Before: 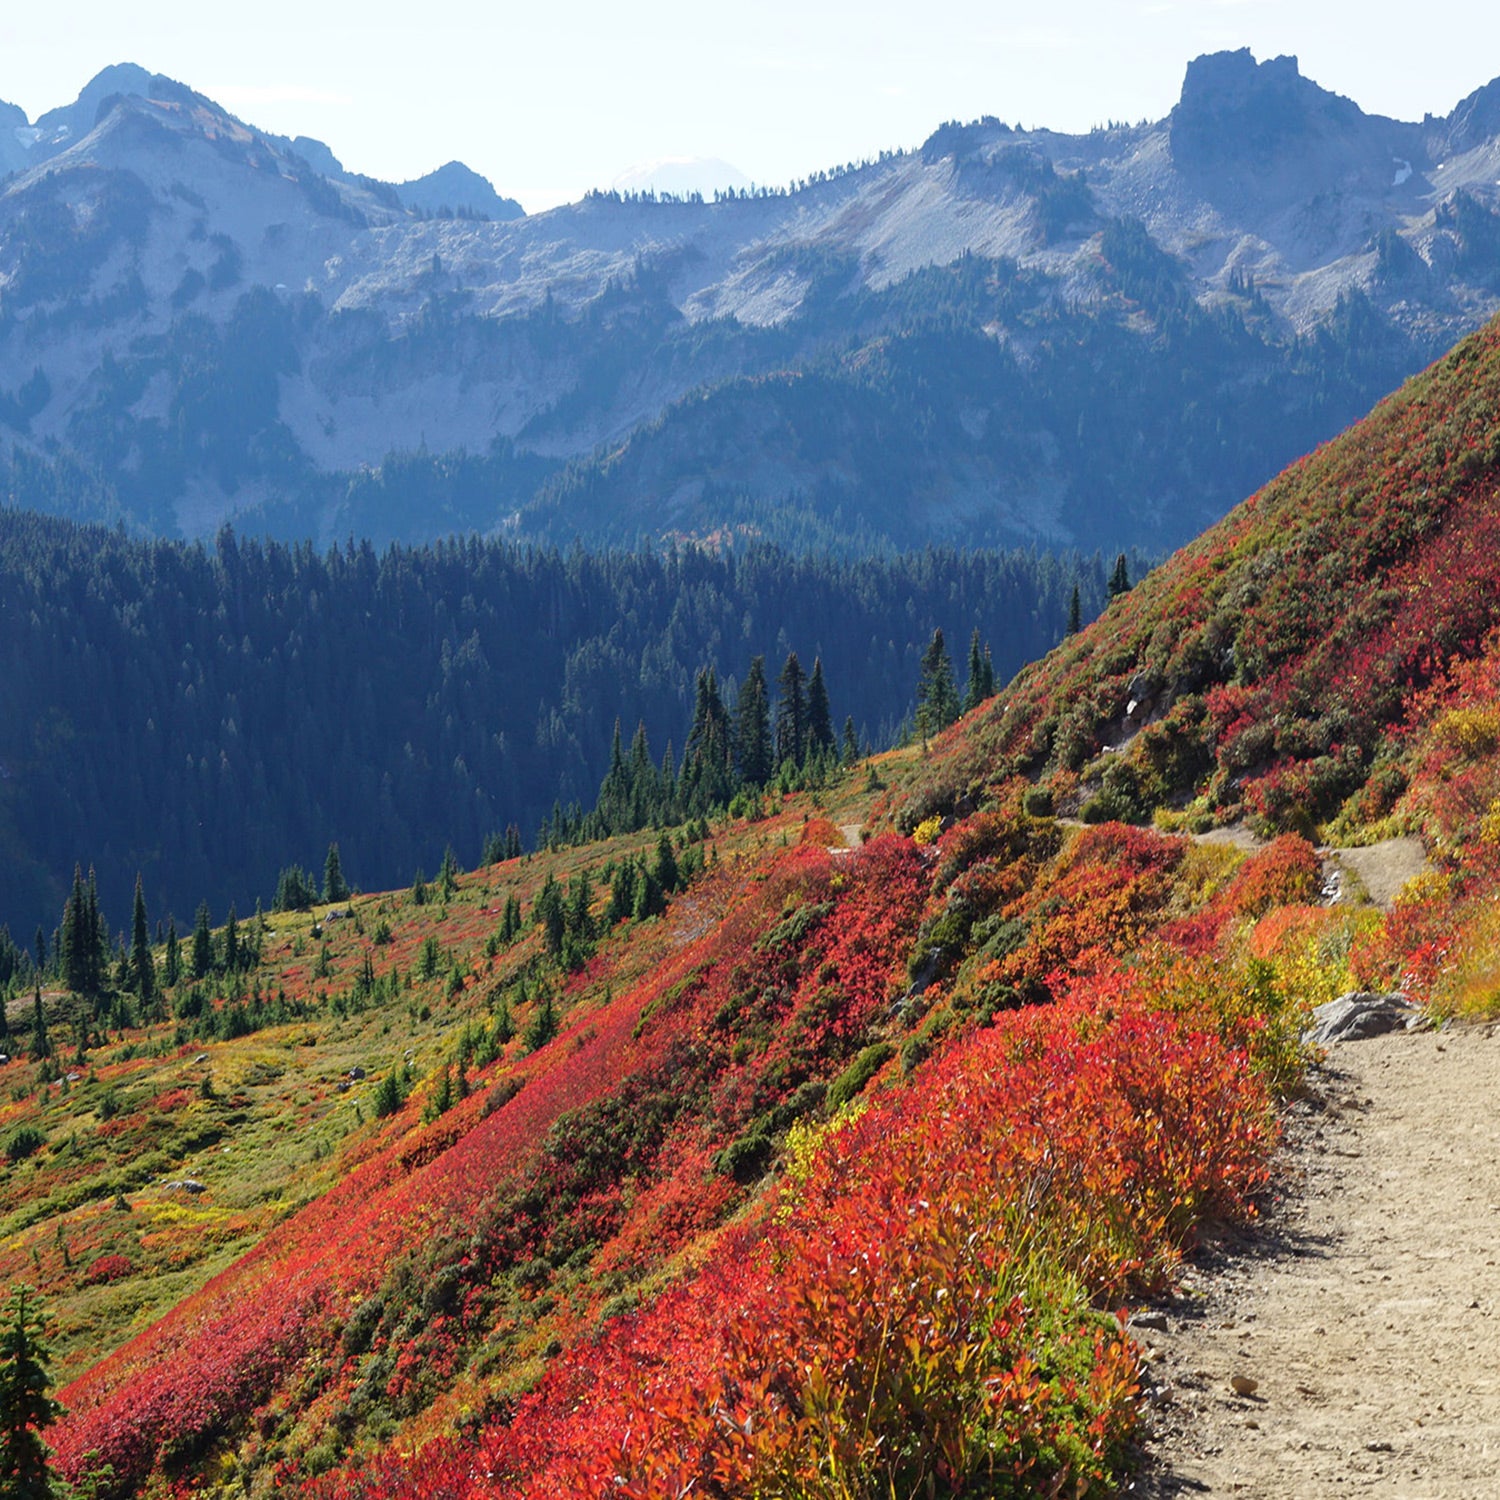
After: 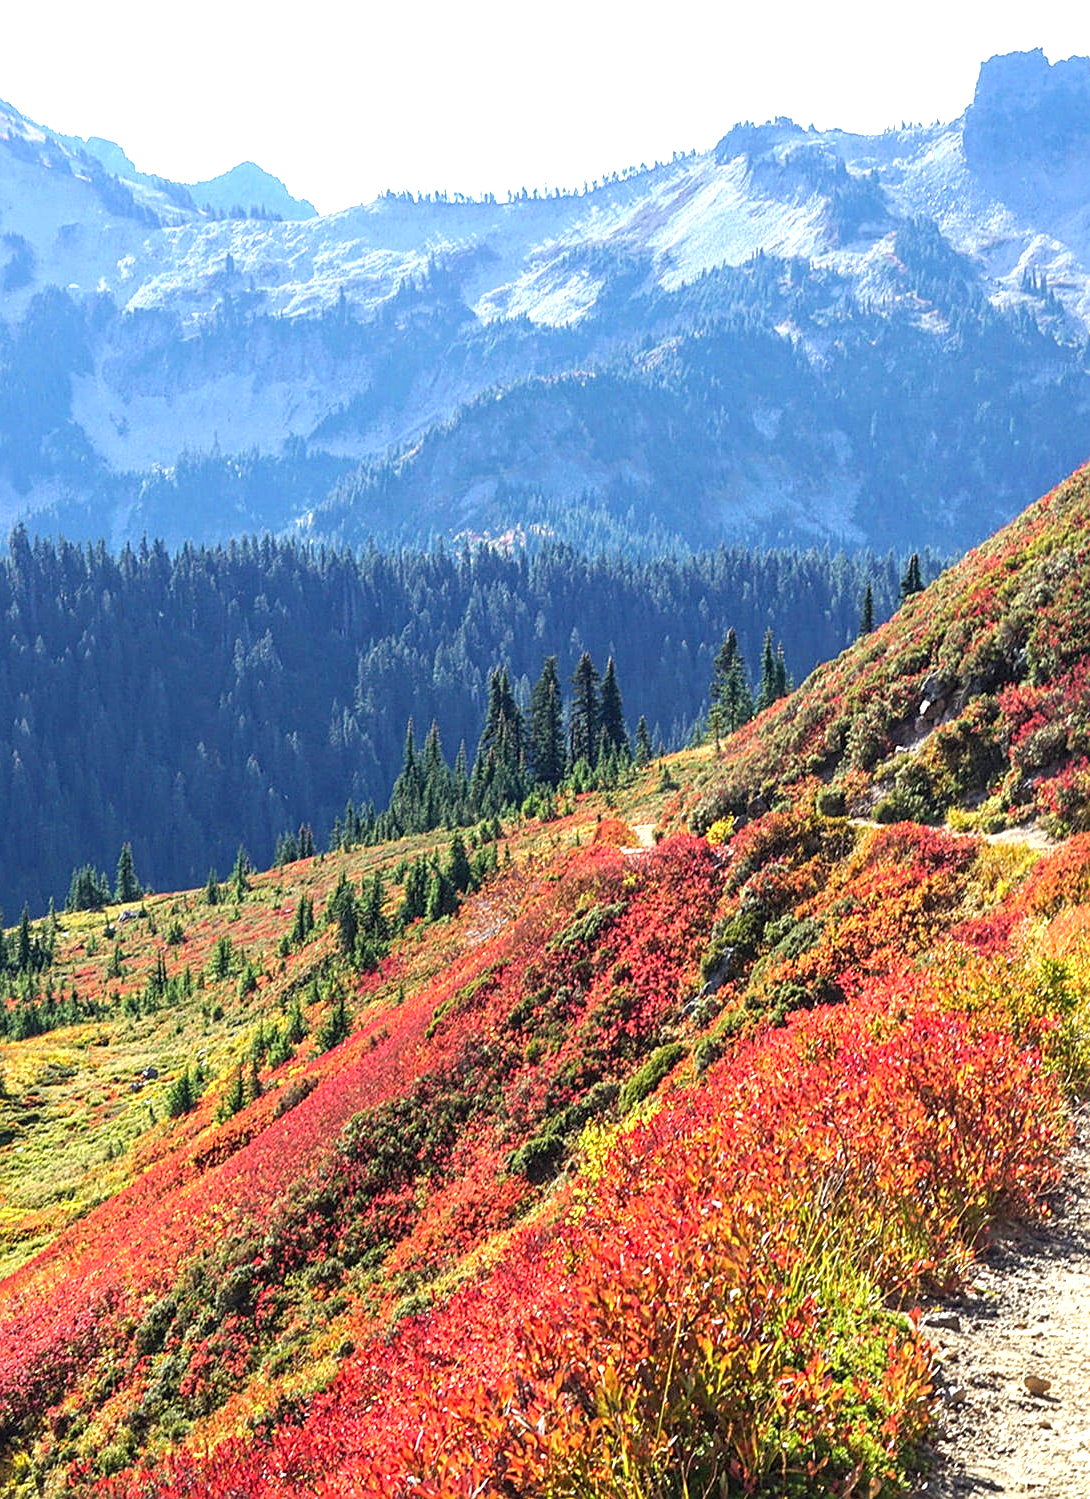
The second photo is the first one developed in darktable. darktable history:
crop: left 13.841%, right 13.474%
exposure: exposure 1.06 EV, compensate highlight preservation false
local contrast: detail 130%
sharpen: amount 0.483
